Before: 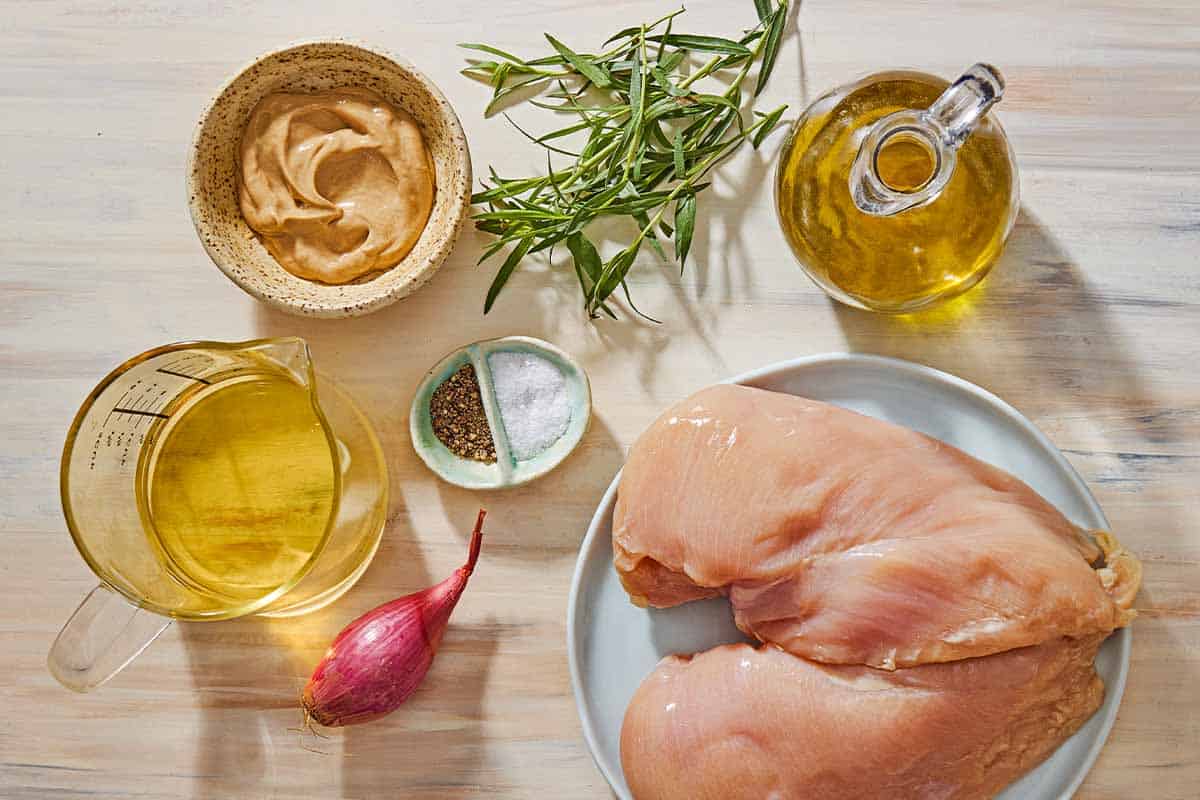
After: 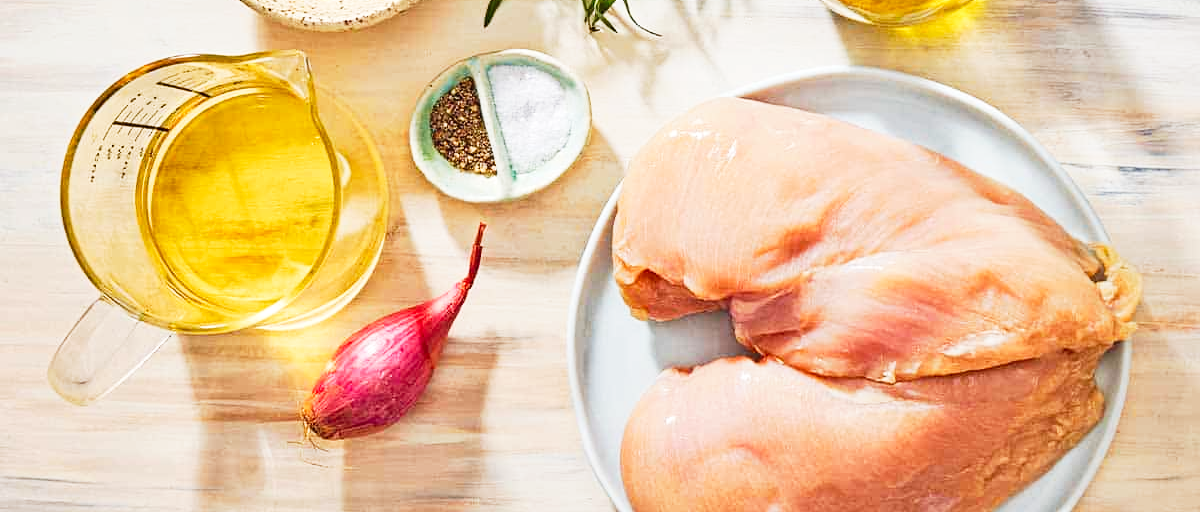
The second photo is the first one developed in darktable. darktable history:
crop and rotate: top 35.913%
exposure: black level correction 0, exposure 0.5 EV, compensate highlight preservation false
tone curve: curves: ch0 [(0, 0) (0.091, 0.075) (0.389, 0.441) (0.696, 0.808) (0.844, 0.908) (0.909, 0.942) (1, 0.973)]; ch1 [(0, 0) (0.437, 0.404) (0.48, 0.486) (0.5, 0.5) (0.529, 0.556) (0.58, 0.606) (0.616, 0.654) (1, 1)]; ch2 [(0, 0) (0.442, 0.415) (0.5, 0.5) (0.535, 0.567) (0.585, 0.632) (1, 1)], preserve colors none
